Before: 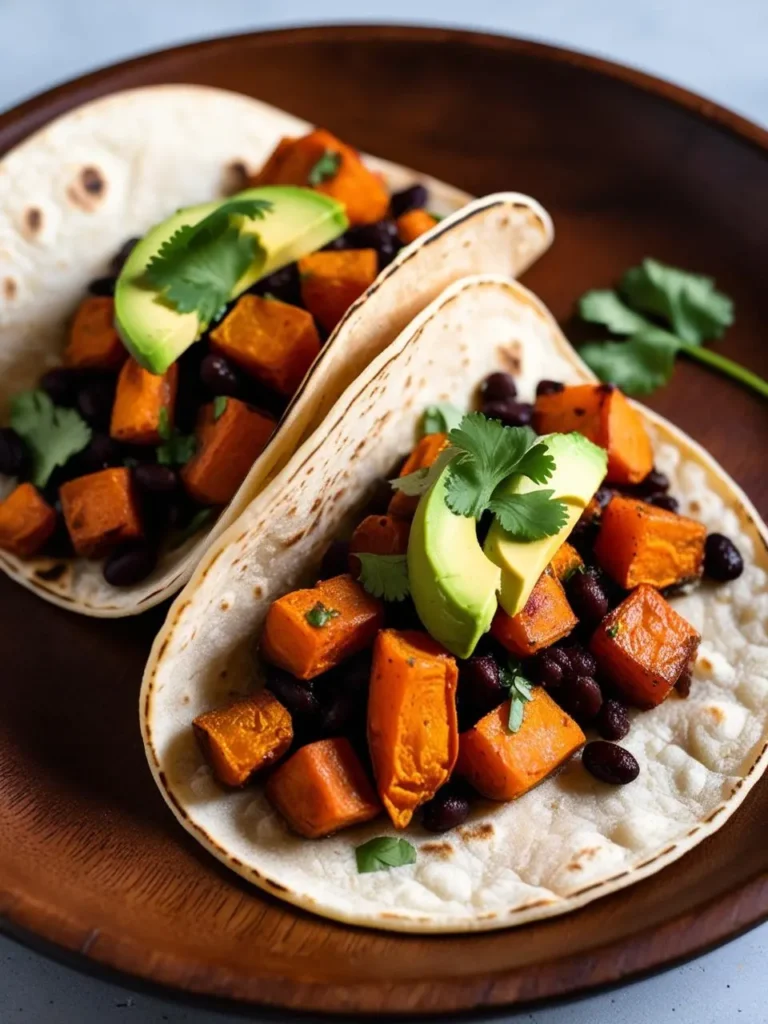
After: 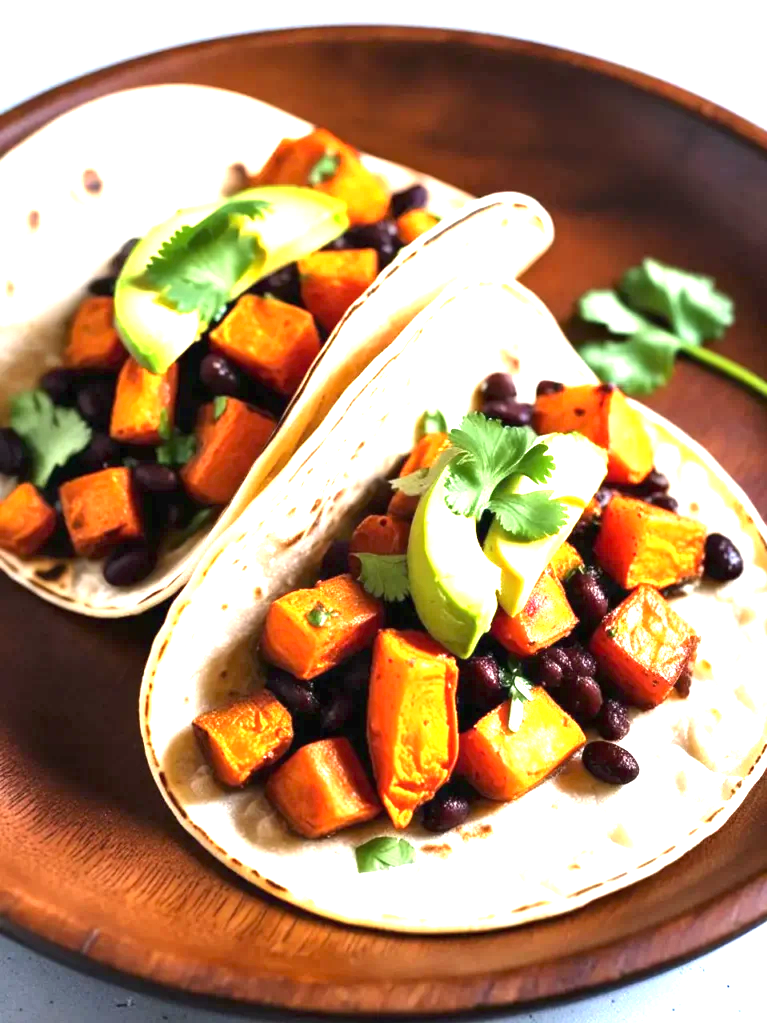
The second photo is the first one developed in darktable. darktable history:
crop: left 0.017%
exposure: black level correction 0, exposure 1.977 EV, compensate highlight preservation false
